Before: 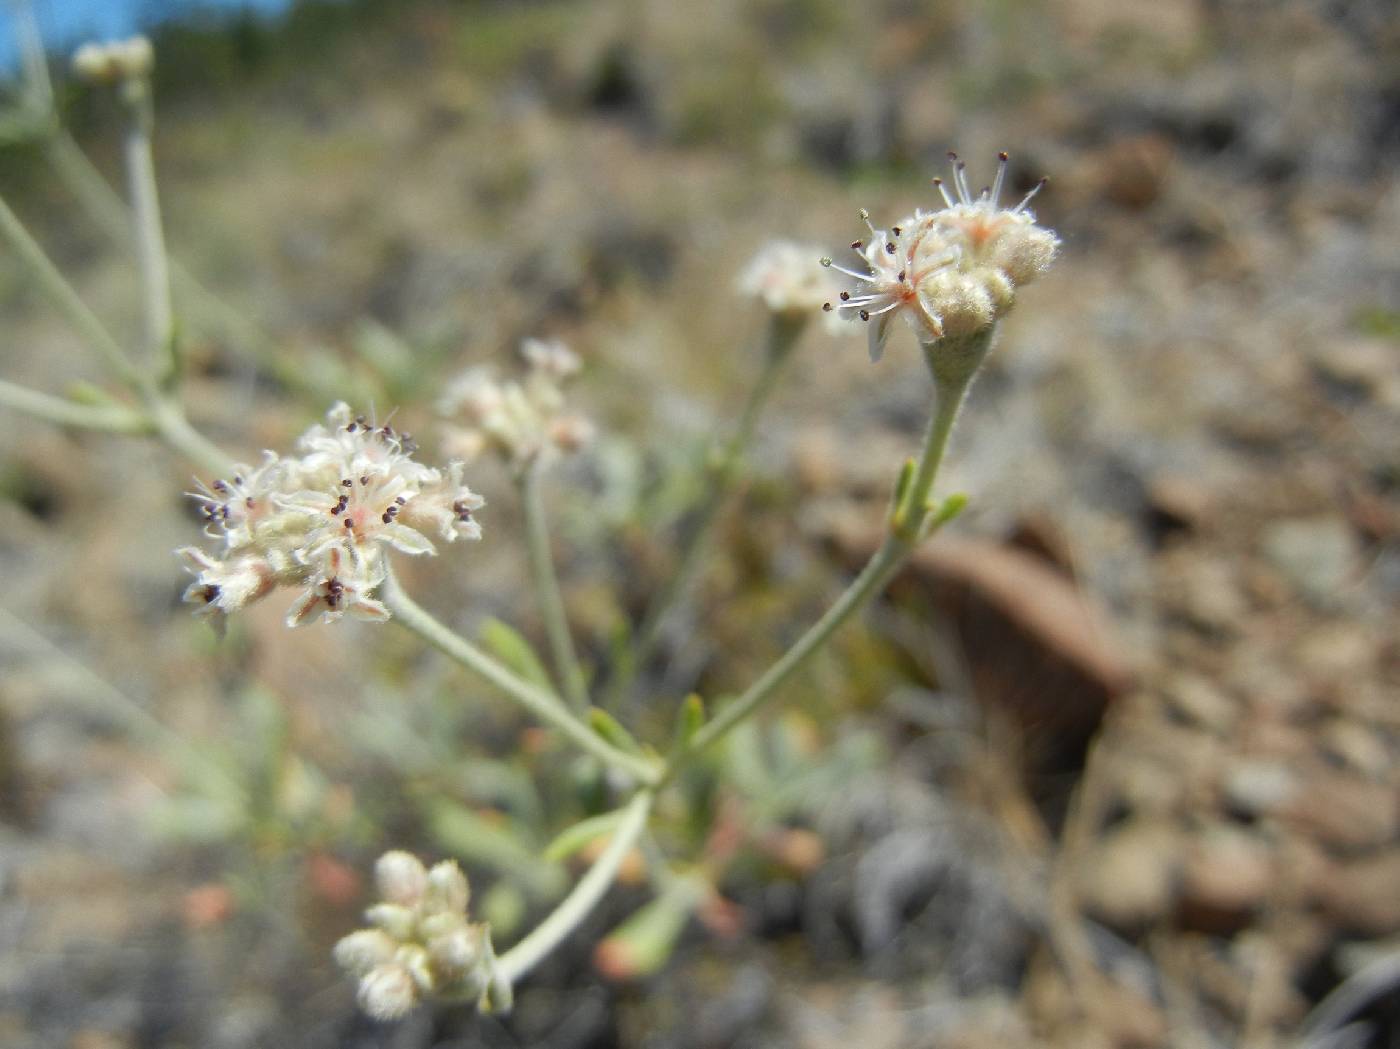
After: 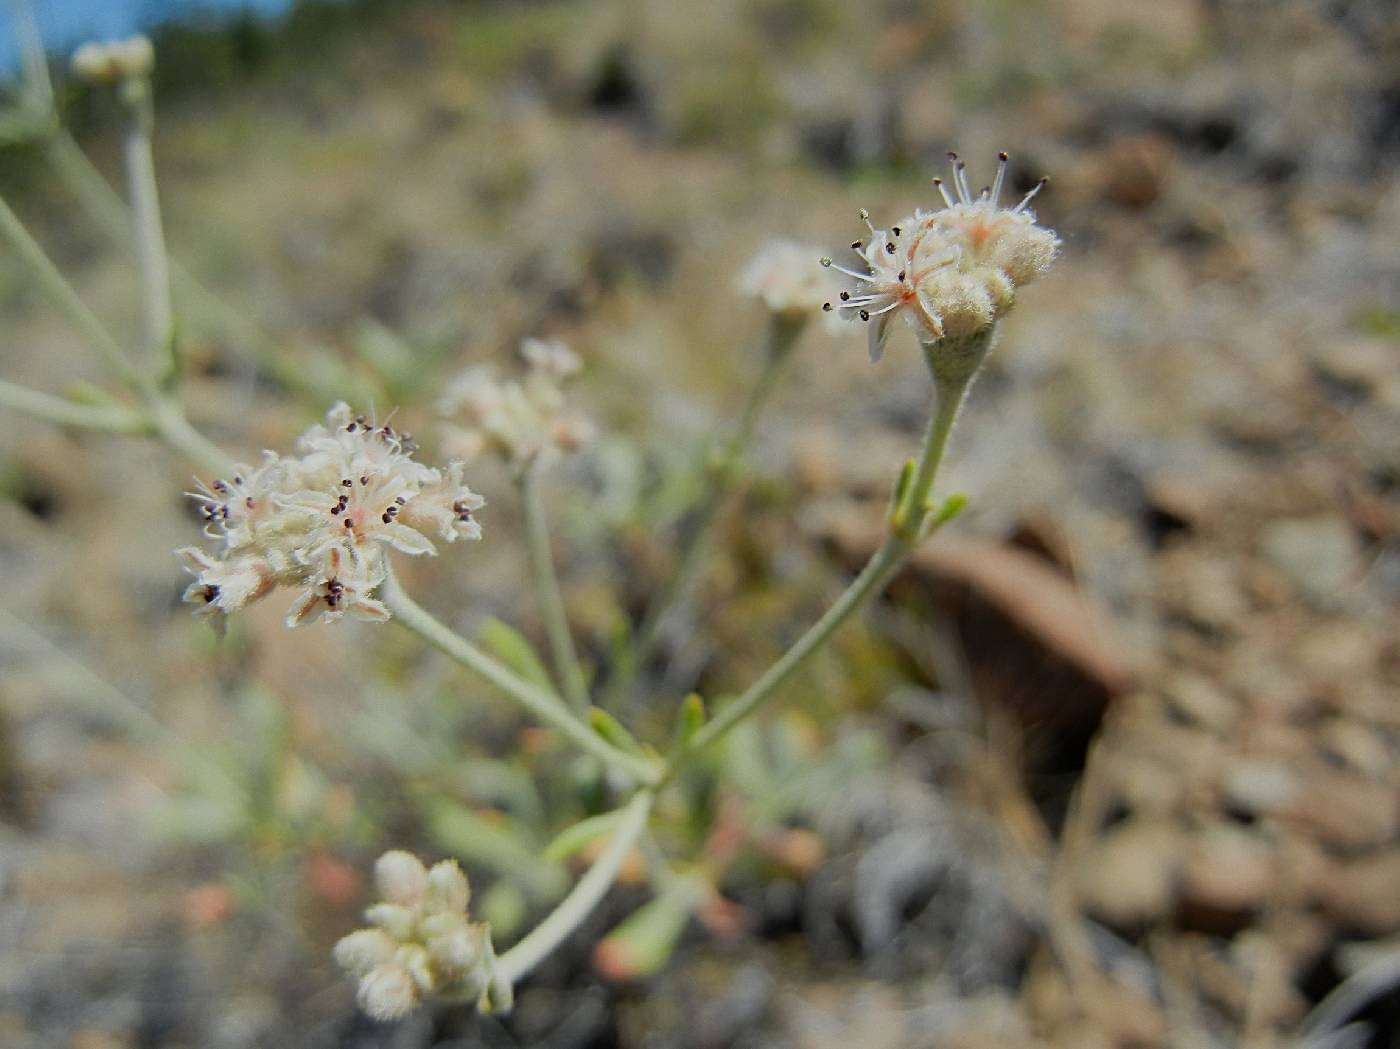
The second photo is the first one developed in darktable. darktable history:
shadows and highlights: shadows -20, white point adjustment -2, highlights -35
contrast brightness saturation: contrast 0.04, saturation 0.07
sharpen: radius 2.543, amount 0.636
filmic rgb: black relative exposure -7.65 EV, white relative exposure 4.56 EV, hardness 3.61
